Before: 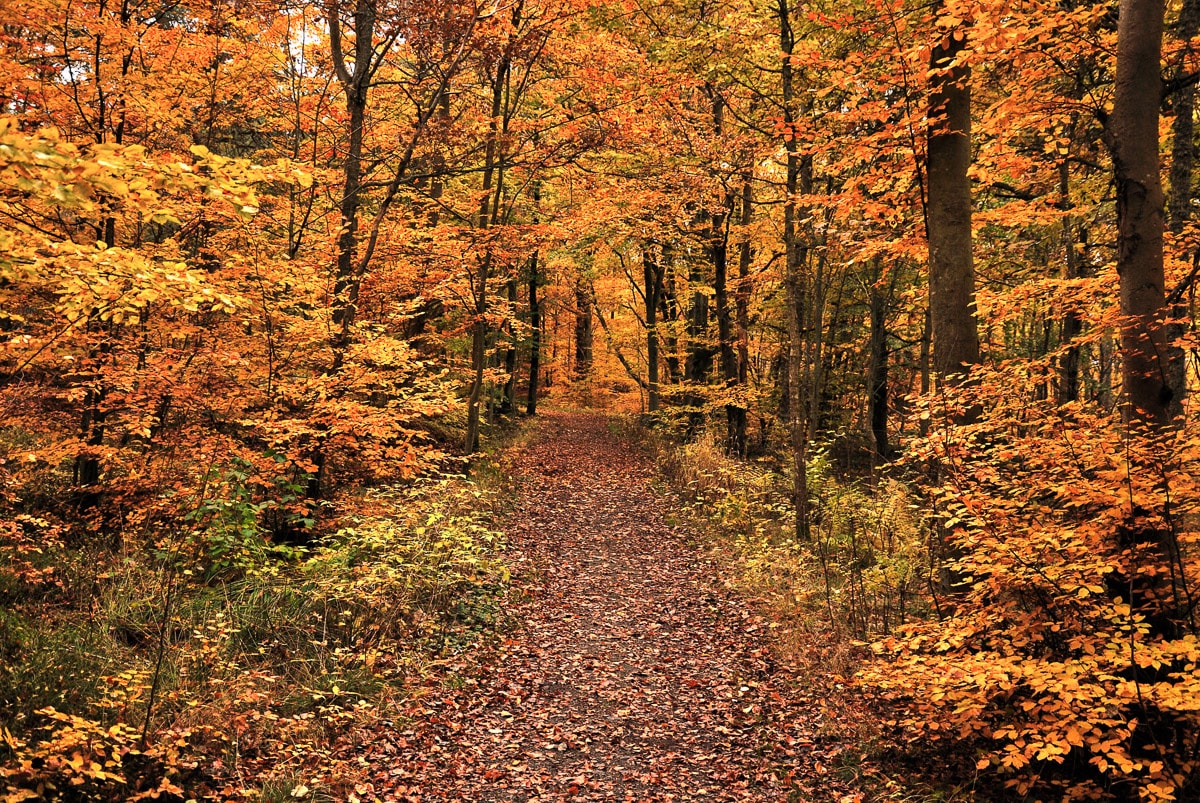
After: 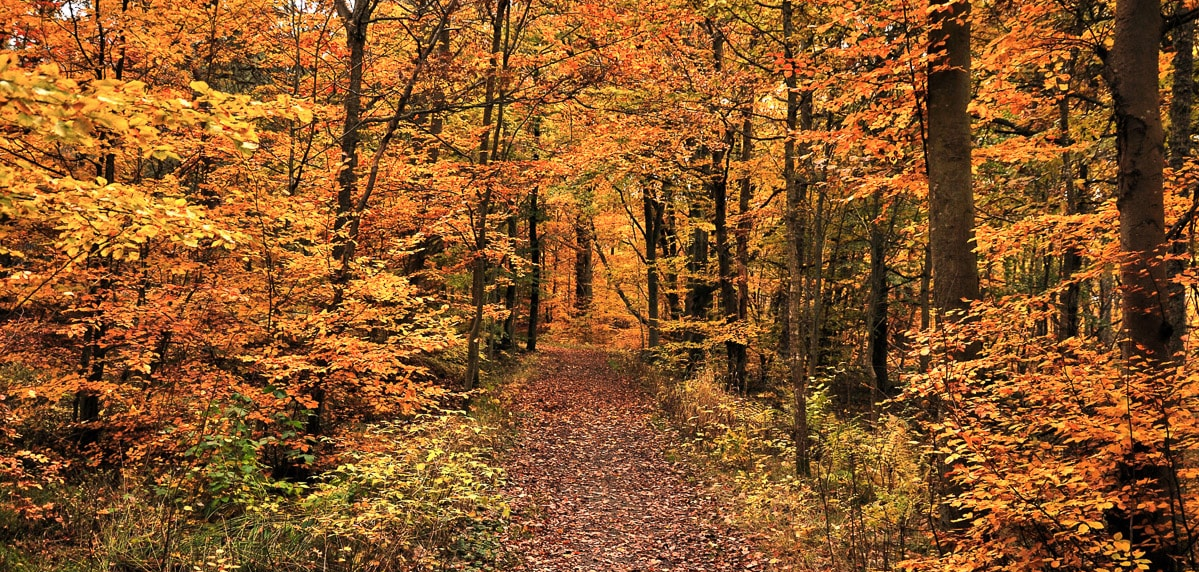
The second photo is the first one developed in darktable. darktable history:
crop and rotate: top 8.107%, bottom 20.578%
